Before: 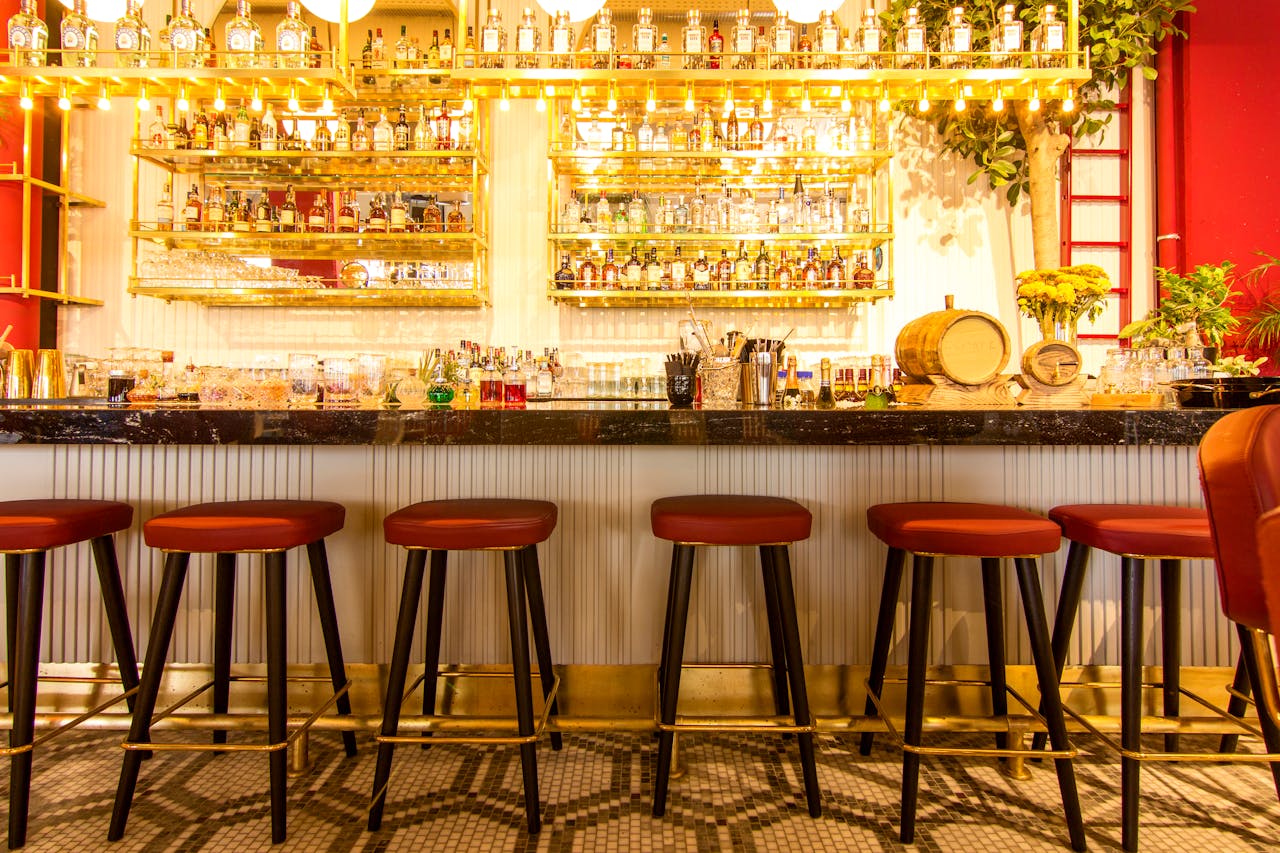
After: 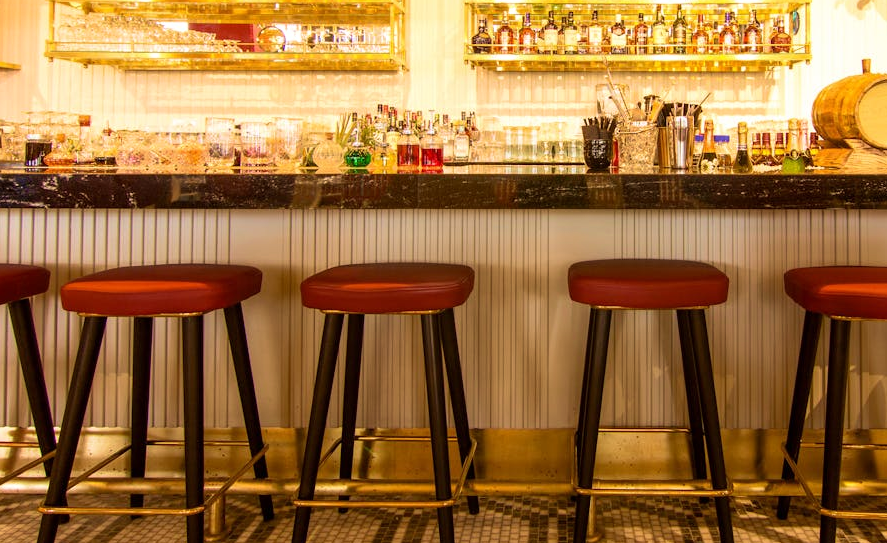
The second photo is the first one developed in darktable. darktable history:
crop: left 6.488%, top 27.668%, right 24.183%, bottom 8.656%
velvia: strength 39.63%
